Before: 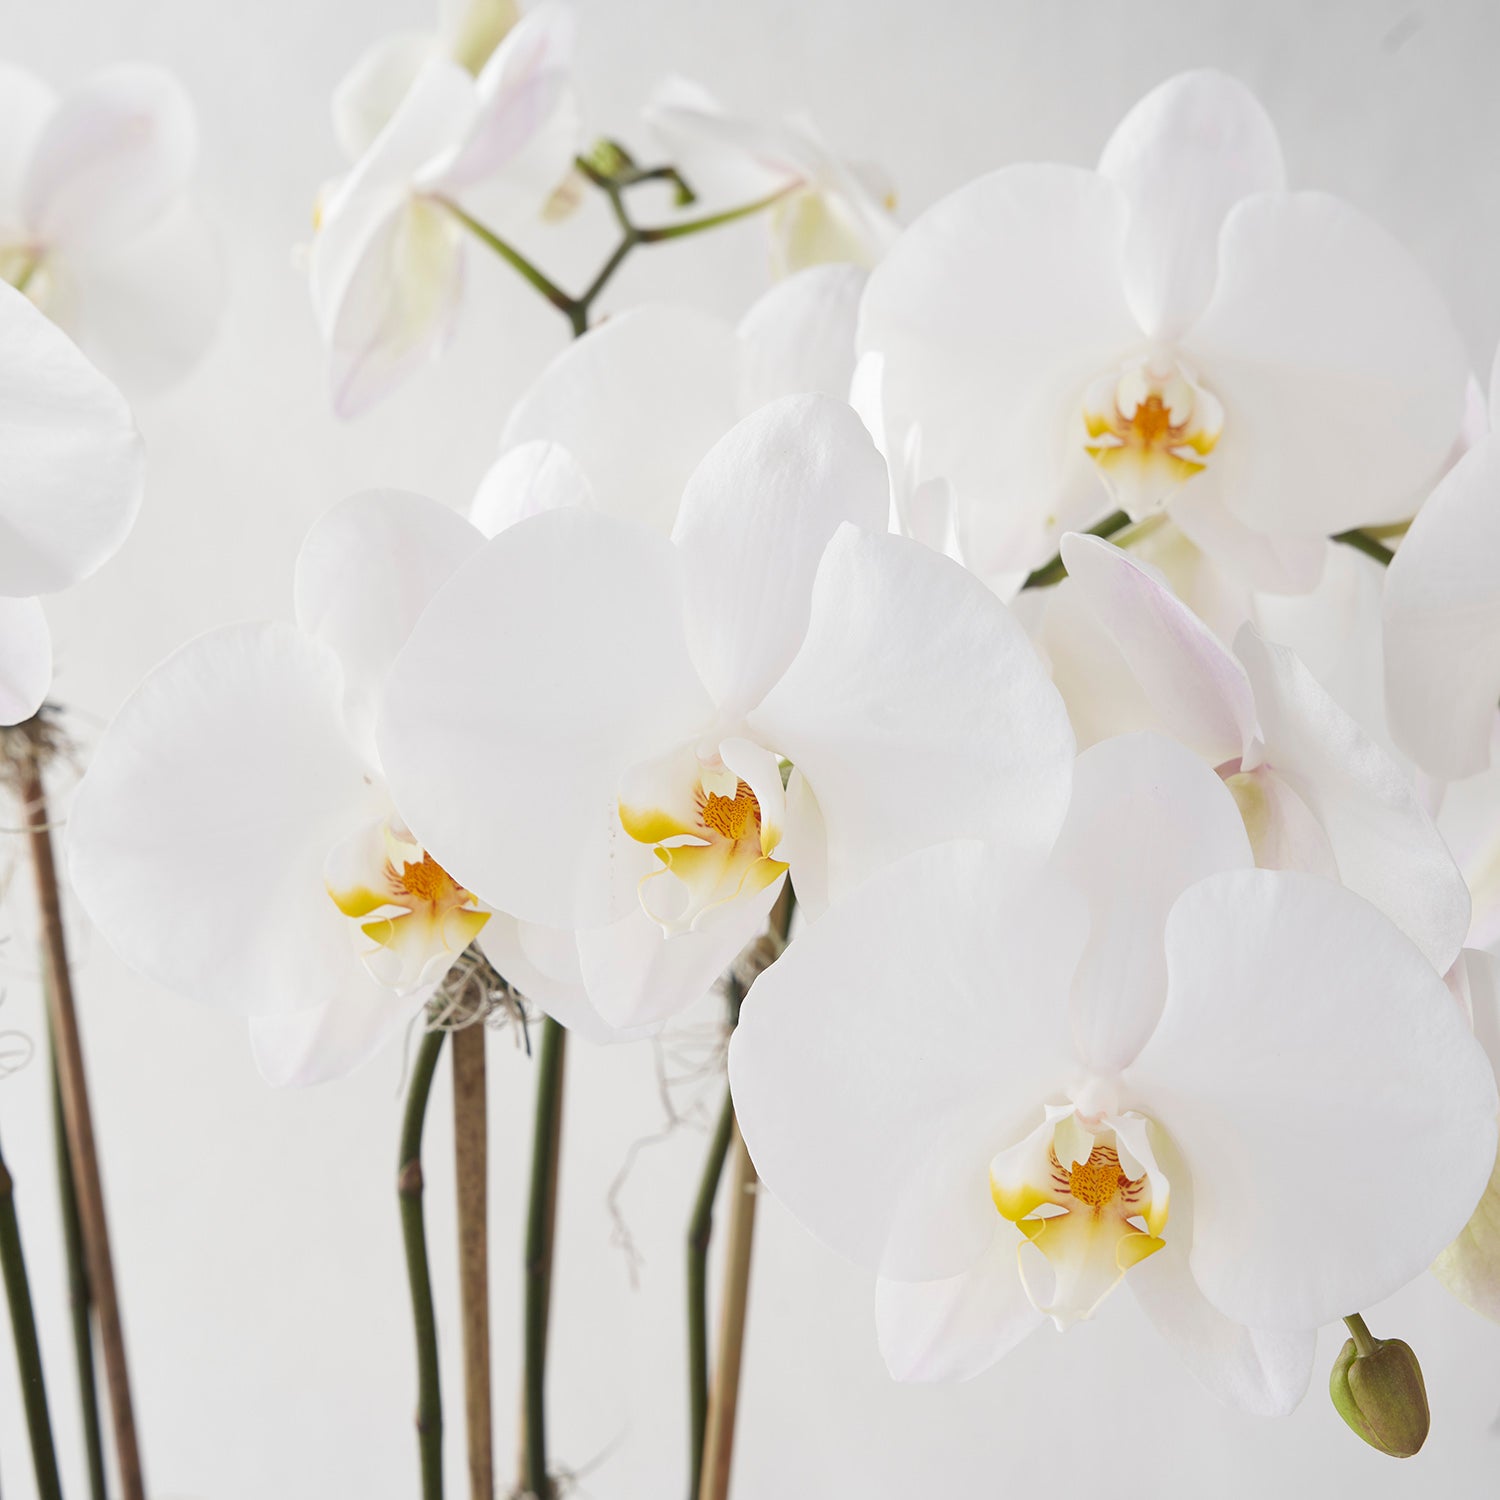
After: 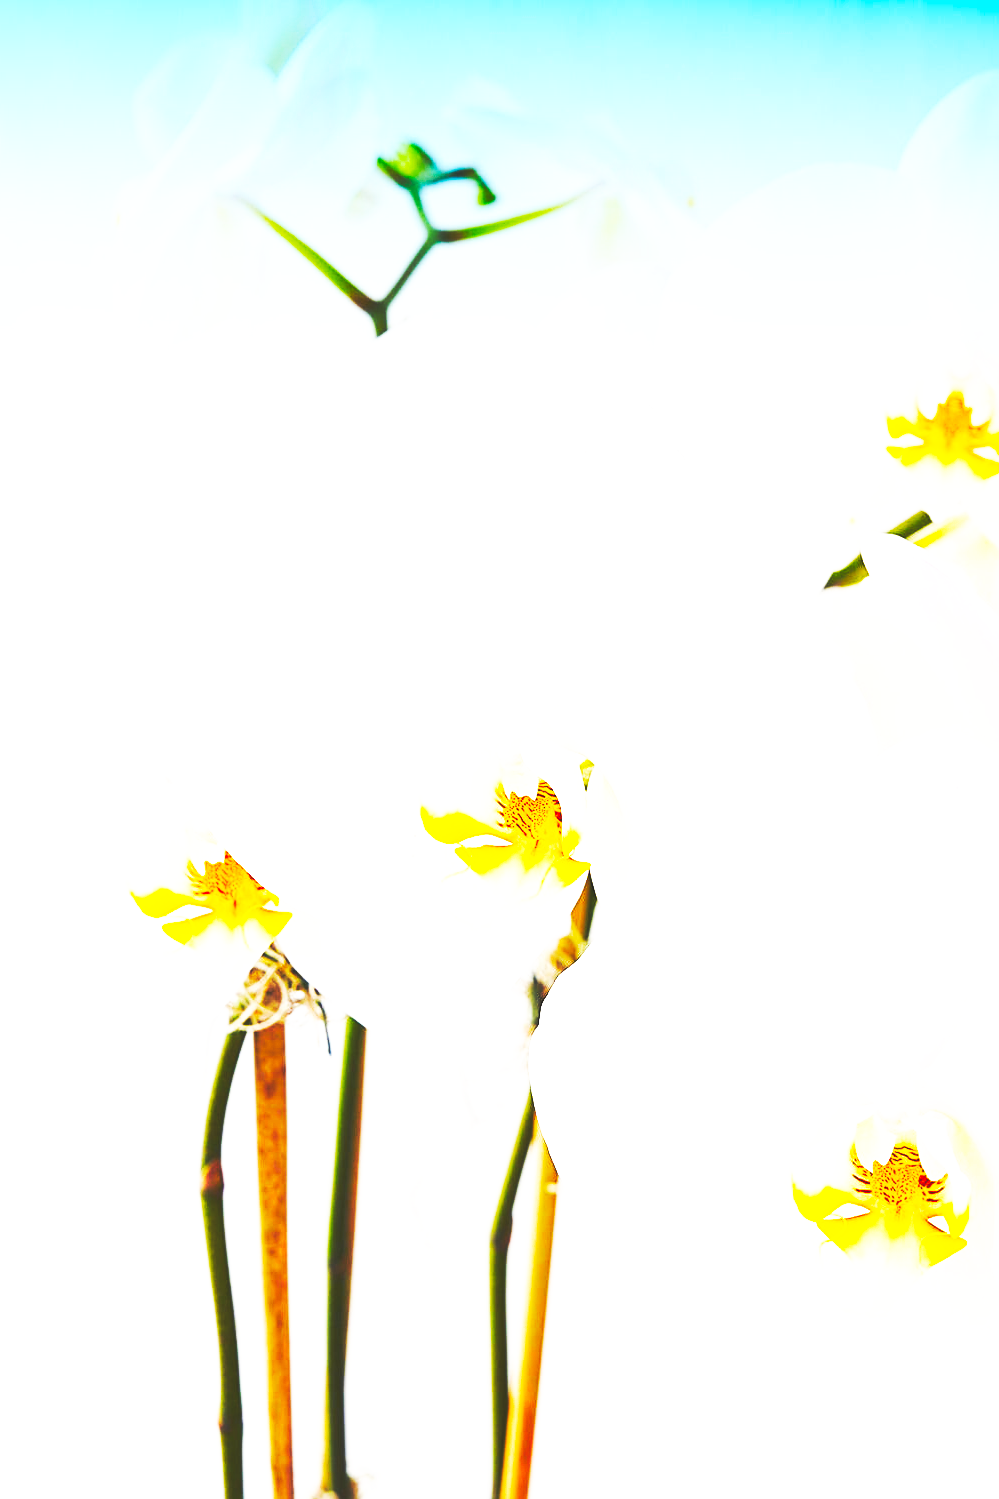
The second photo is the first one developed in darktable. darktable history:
crop and rotate: left 13.342%, right 19.991%
base curve: curves: ch0 [(0, 0.015) (0.085, 0.116) (0.134, 0.298) (0.19, 0.545) (0.296, 0.764) (0.599, 0.982) (1, 1)], preserve colors none
sharpen: on, module defaults
color balance rgb: linear chroma grading › shadows 10%, linear chroma grading › highlights 10%, linear chroma grading › global chroma 15%, linear chroma grading › mid-tones 15%, perceptual saturation grading › global saturation 40%, perceptual saturation grading › highlights -25%, perceptual saturation grading › mid-tones 35%, perceptual saturation grading › shadows 35%, perceptual brilliance grading › global brilliance 11.29%, global vibrance 11.29%
graduated density: density 2.02 EV, hardness 44%, rotation 0.374°, offset 8.21, hue 208.8°, saturation 97%
